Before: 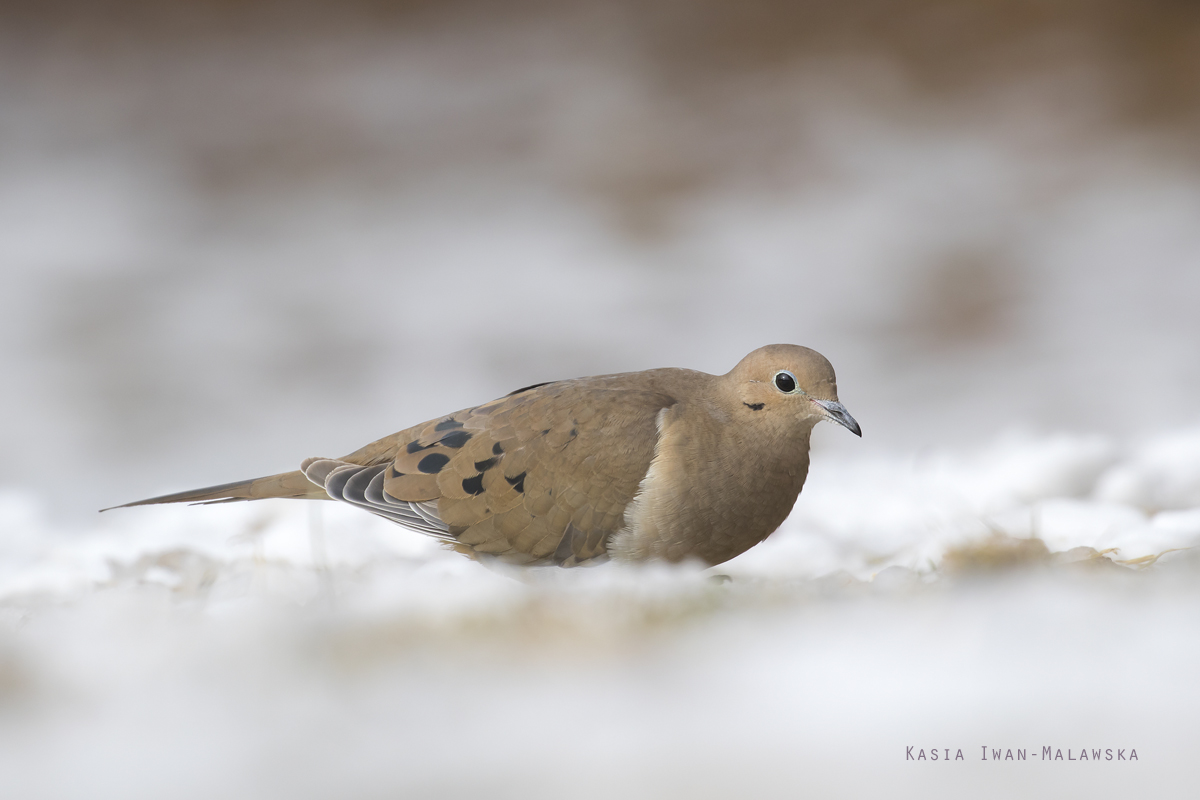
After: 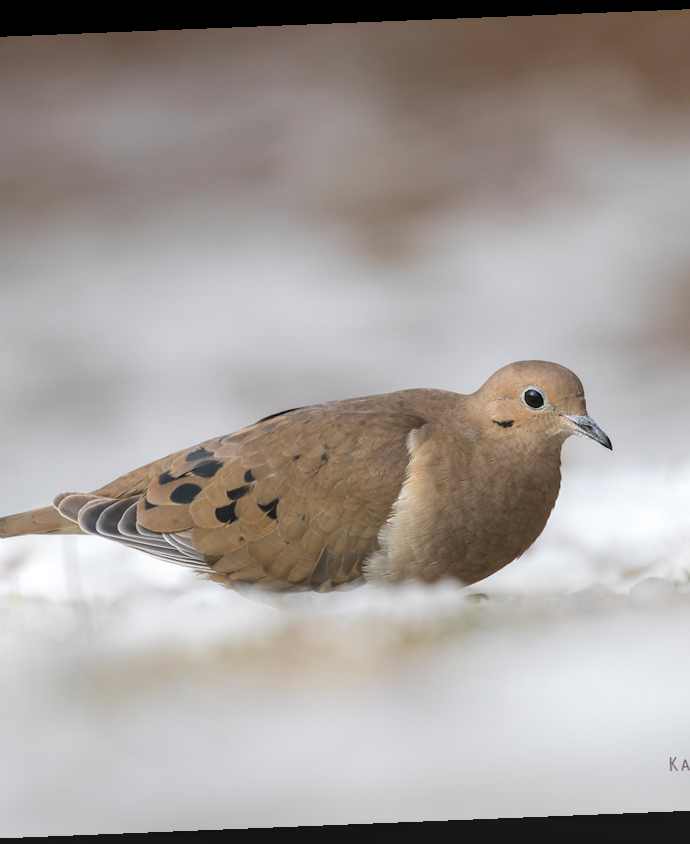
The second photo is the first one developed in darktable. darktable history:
local contrast: on, module defaults
rotate and perspective: rotation -2.29°, automatic cropping off
tone equalizer: on, module defaults
crop: left 21.674%, right 22.086%
contrast brightness saturation: saturation -0.04
